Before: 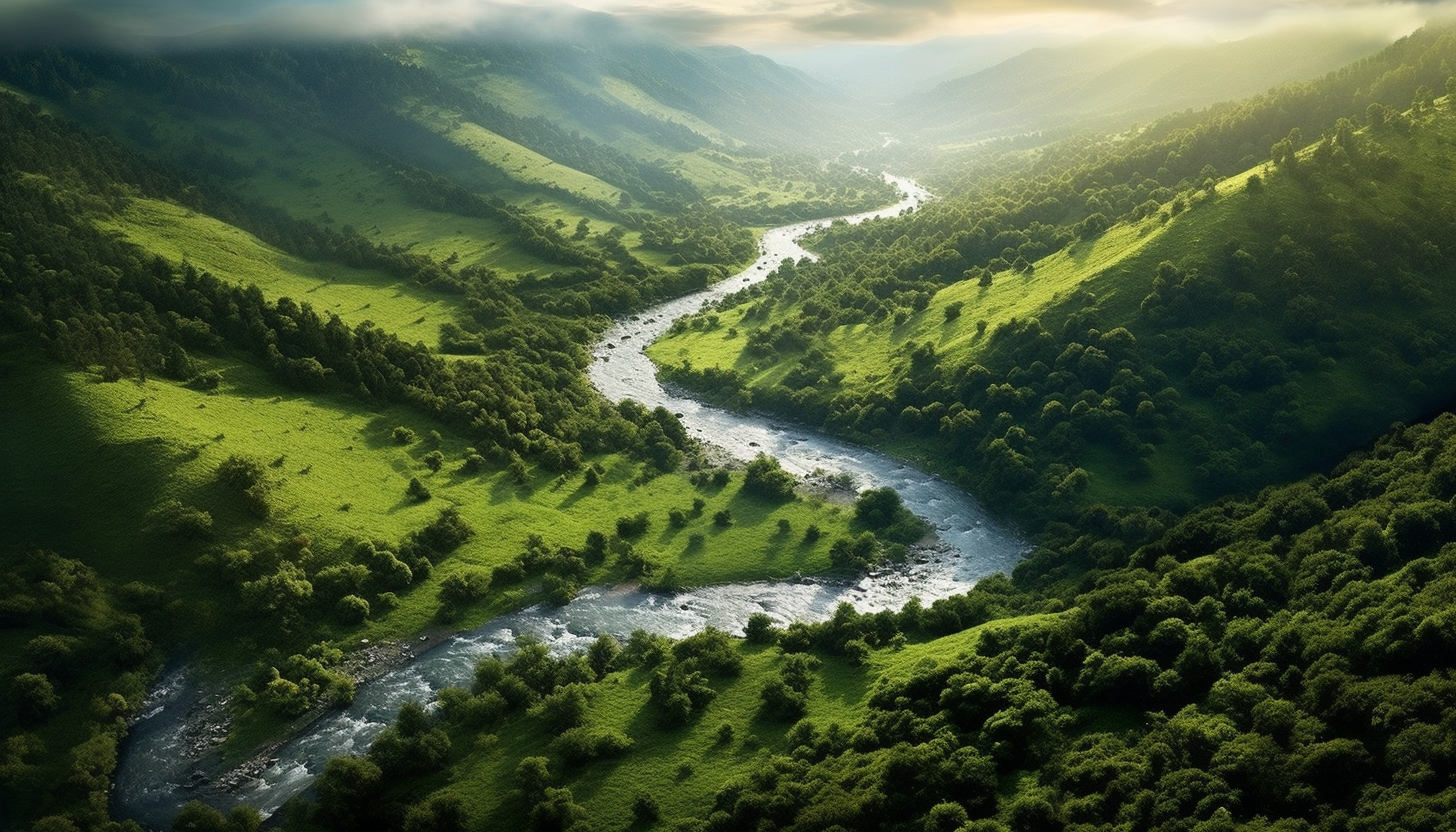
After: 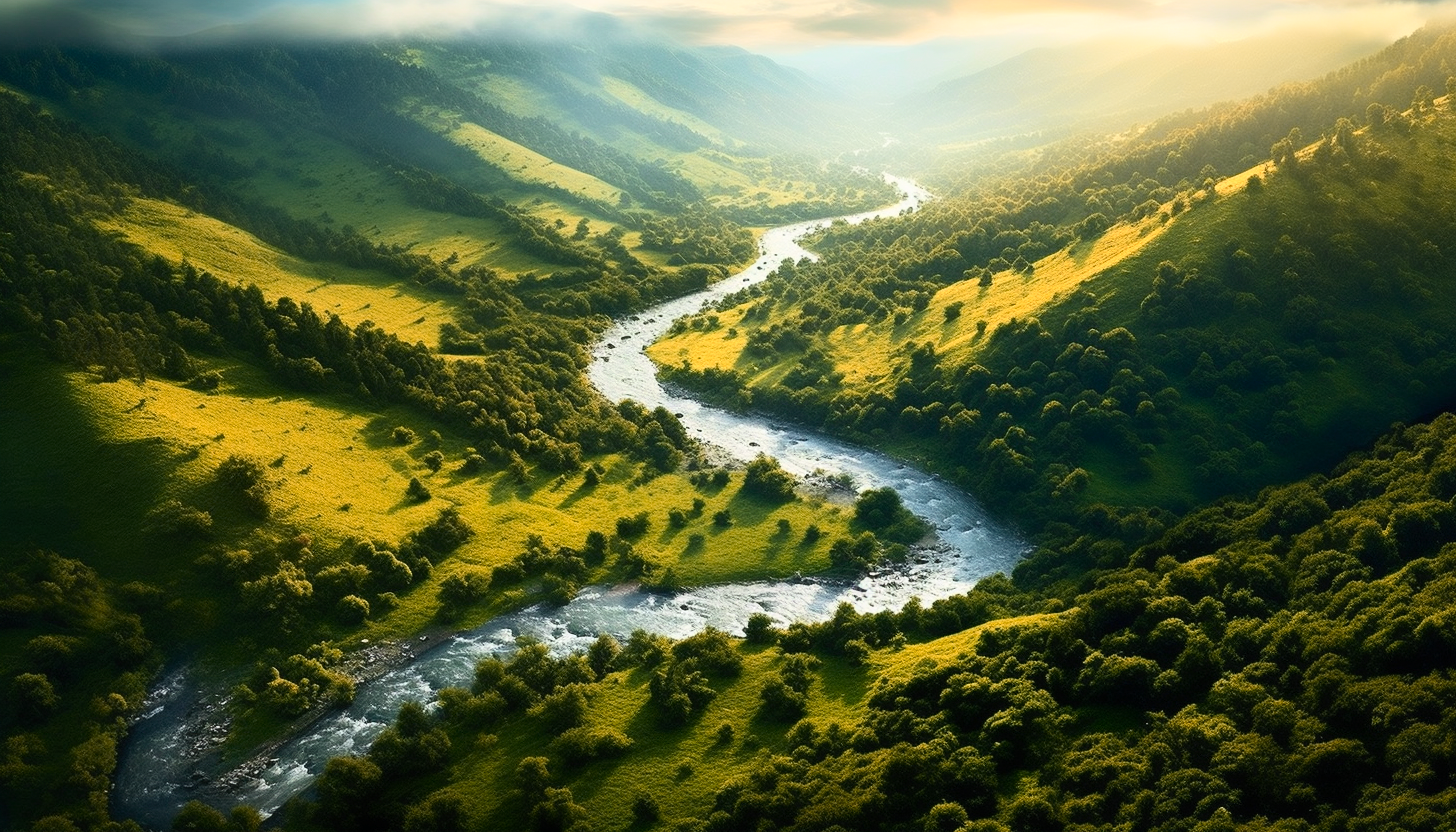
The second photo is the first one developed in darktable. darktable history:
contrast brightness saturation: contrast 0.233, brightness 0.114, saturation 0.293
color zones: curves: ch2 [(0, 0.5) (0.143, 0.5) (0.286, 0.416) (0.429, 0.5) (0.571, 0.5) (0.714, 0.5) (0.857, 0.5) (1, 0.5)]
